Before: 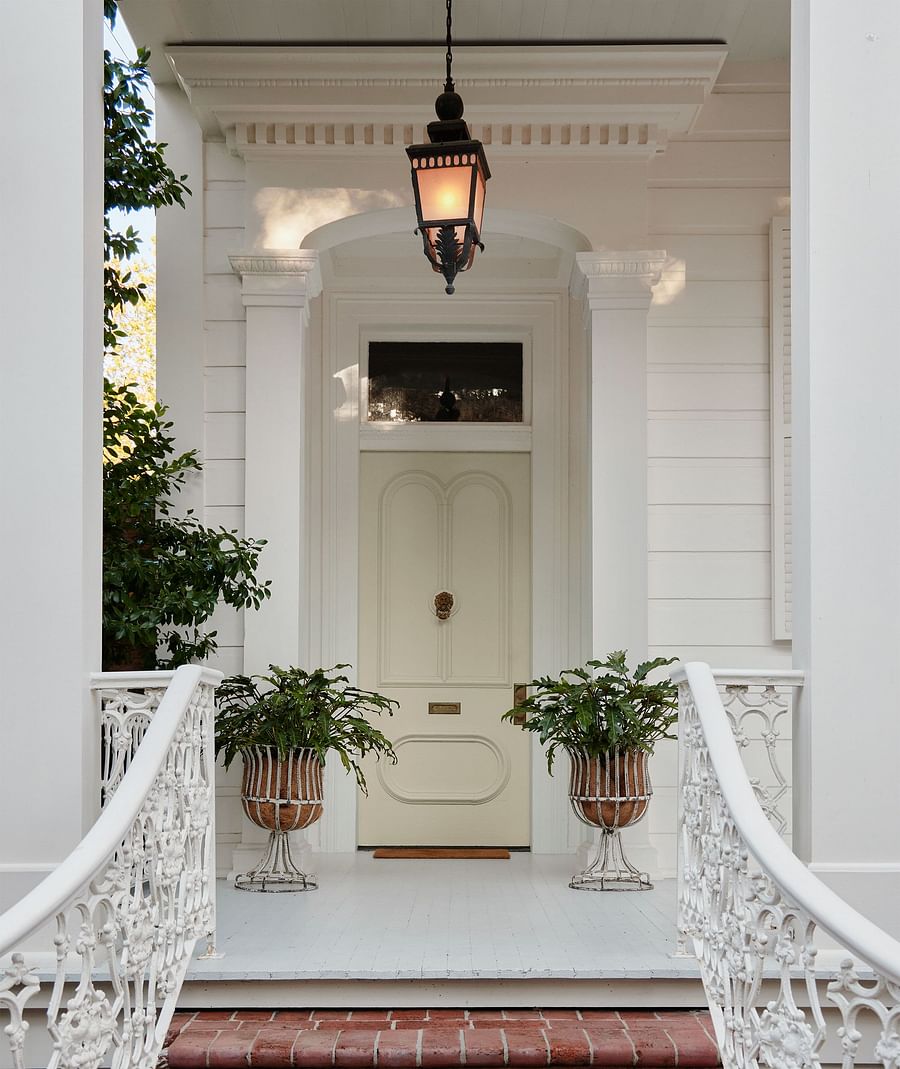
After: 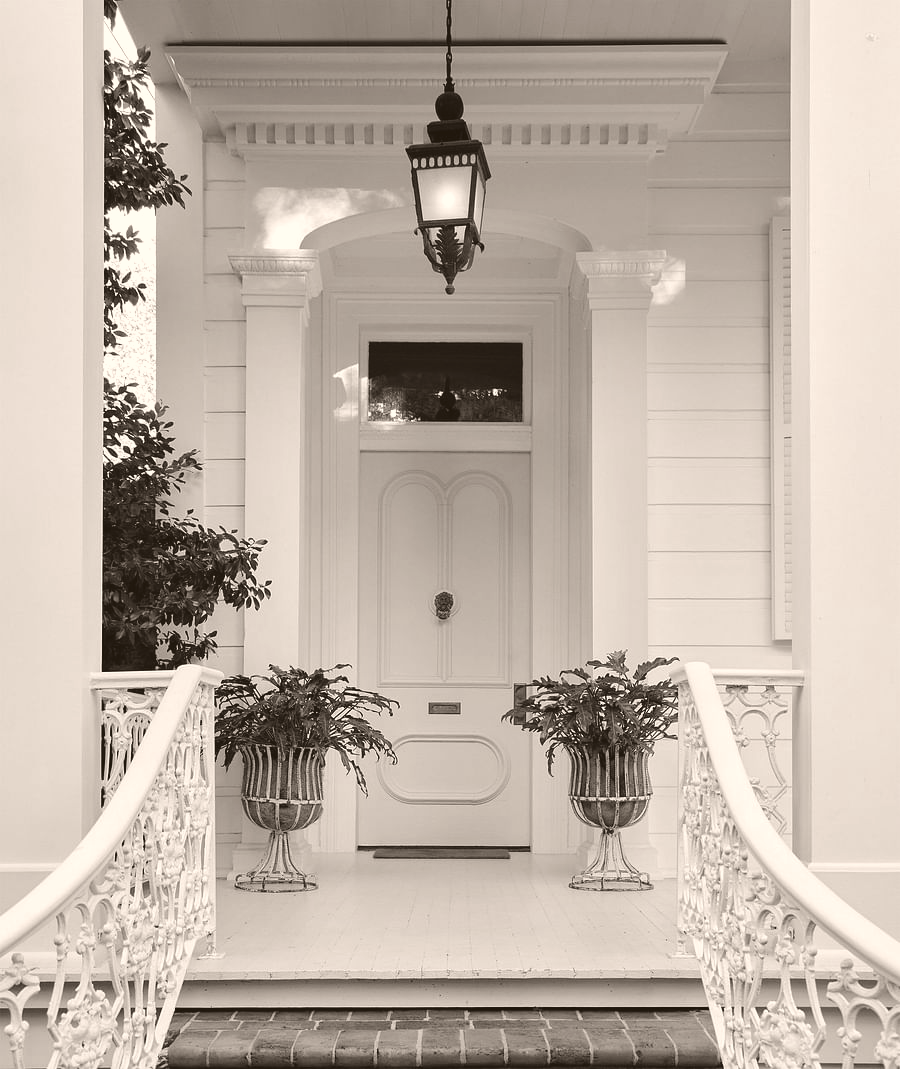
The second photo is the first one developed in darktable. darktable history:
colorize: hue 26.62°, saturation 18%, source mix 100%, lightness 25.27% | blend: blend mode coloradjustment, opacity 100%; mask: uniform (no mask)
